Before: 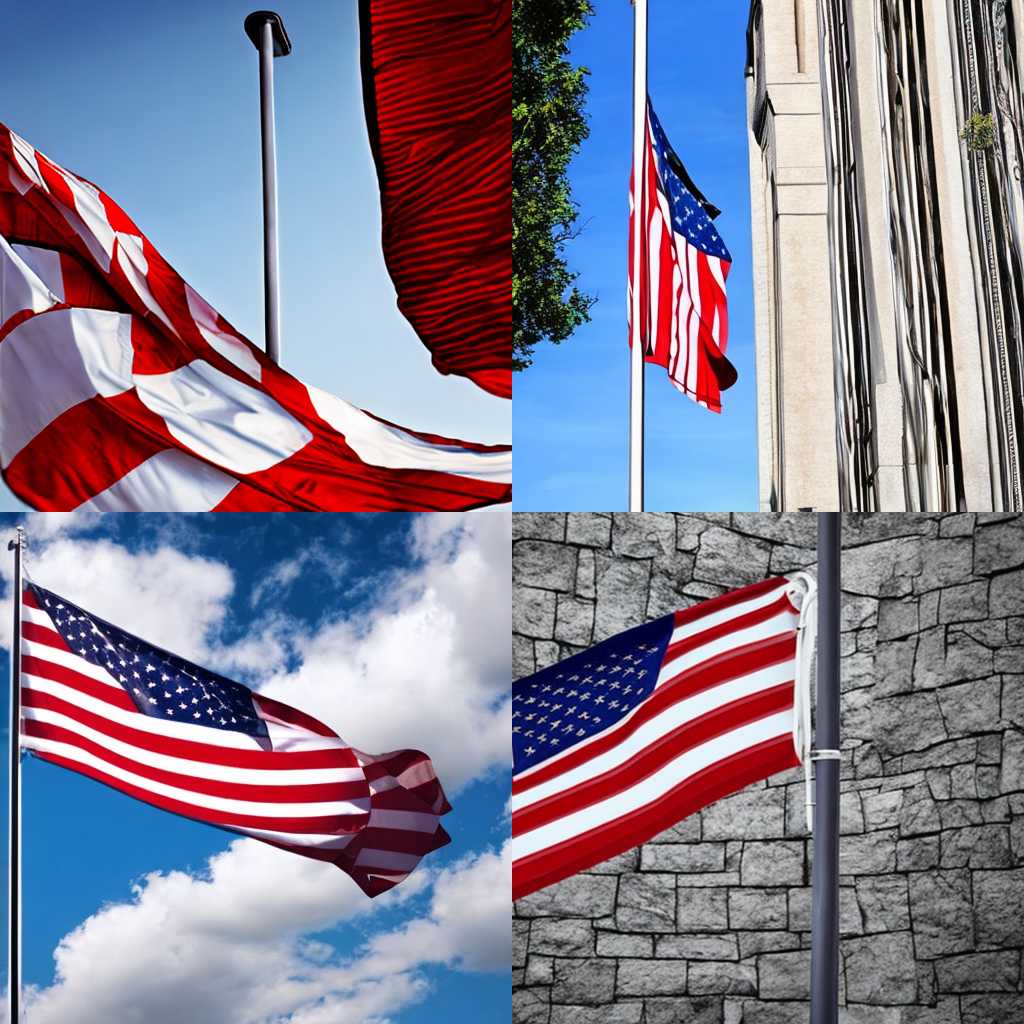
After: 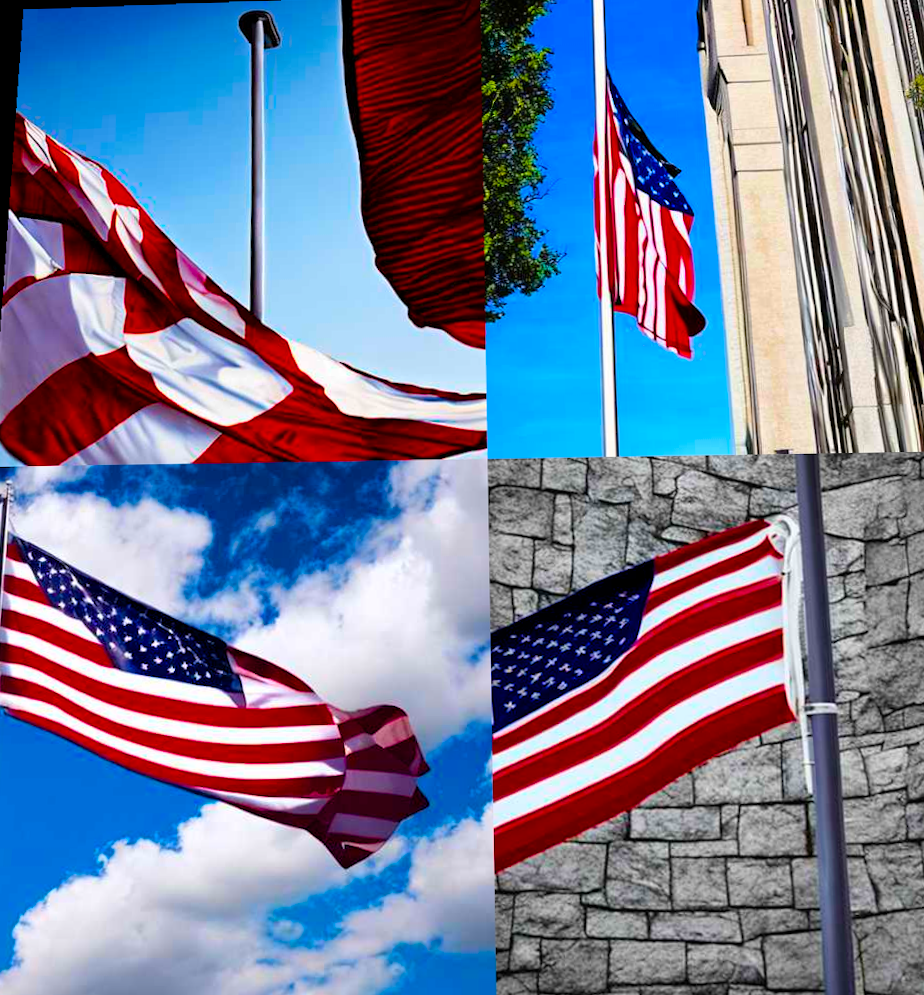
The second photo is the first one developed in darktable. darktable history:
rotate and perspective: rotation 0.128°, lens shift (vertical) -0.181, lens shift (horizontal) -0.044, shear 0.001, automatic cropping off
color balance rgb: perceptual saturation grading › global saturation 100%
crop and rotate: angle 1°, left 4.281%, top 0.642%, right 11.383%, bottom 2.486%
